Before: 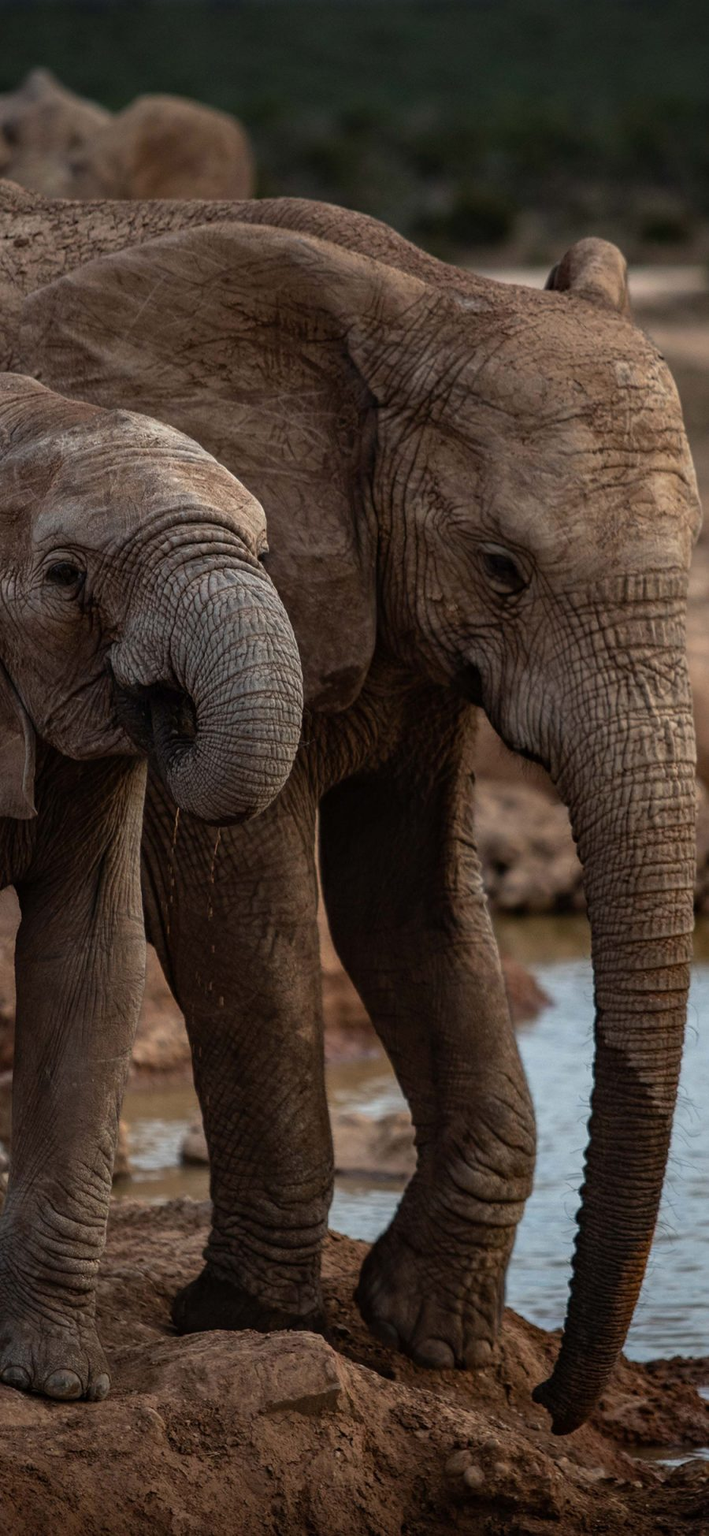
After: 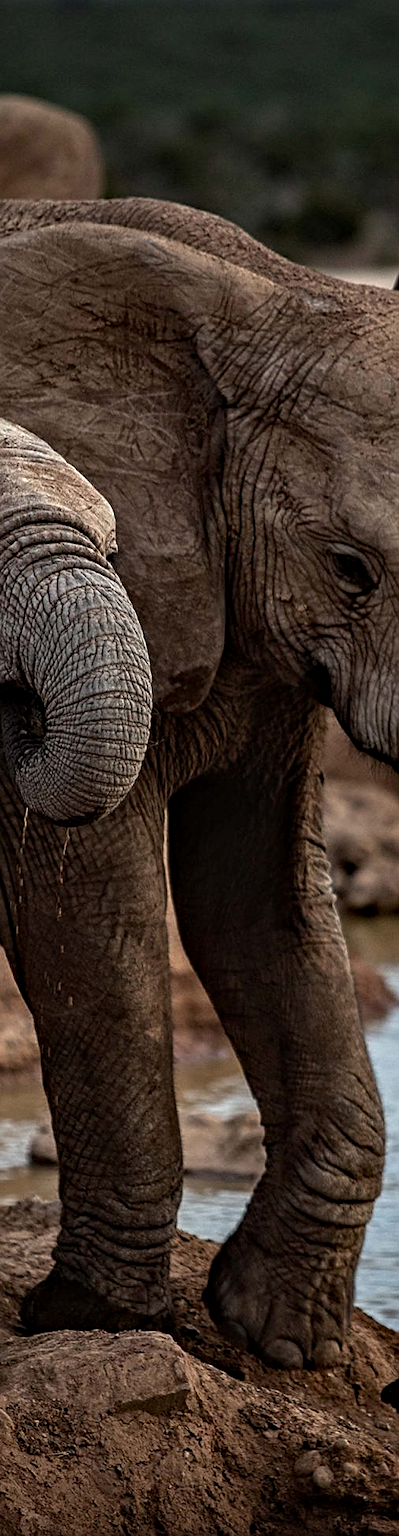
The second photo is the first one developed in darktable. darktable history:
crop: left 21.372%, right 22.257%
contrast equalizer: y [[0.51, 0.537, 0.559, 0.574, 0.599, 0.618], [0.5 ×6], [0.5 ×6], [0 ×6], [0 ×6]]
sharpen: on, module defaults
